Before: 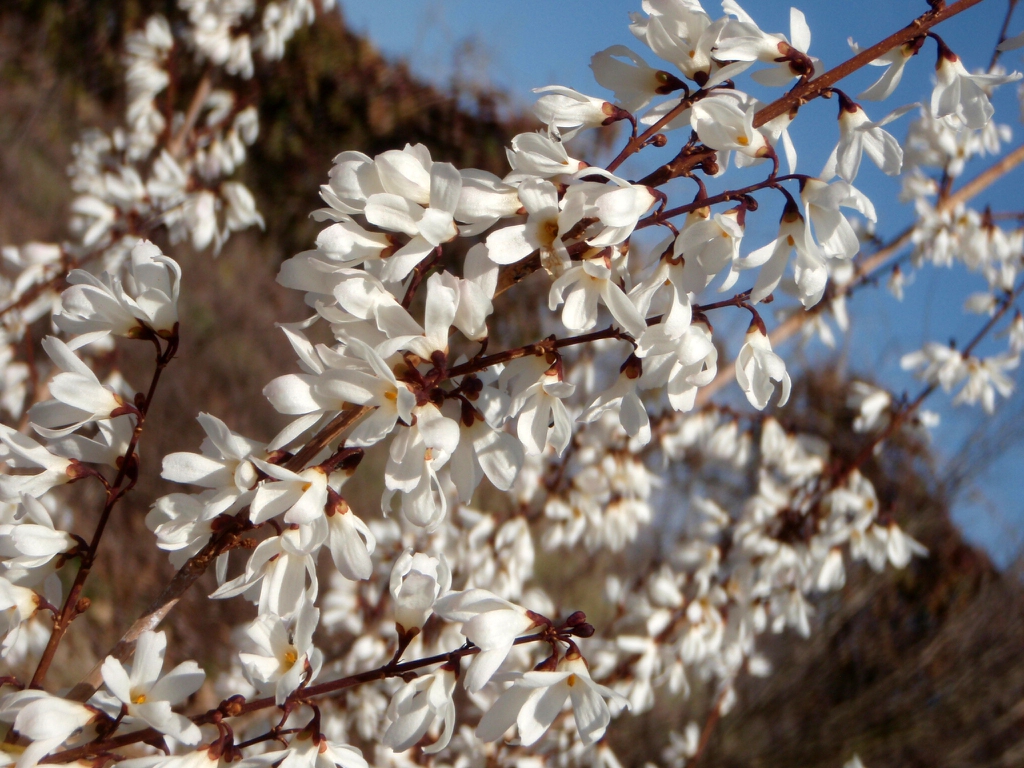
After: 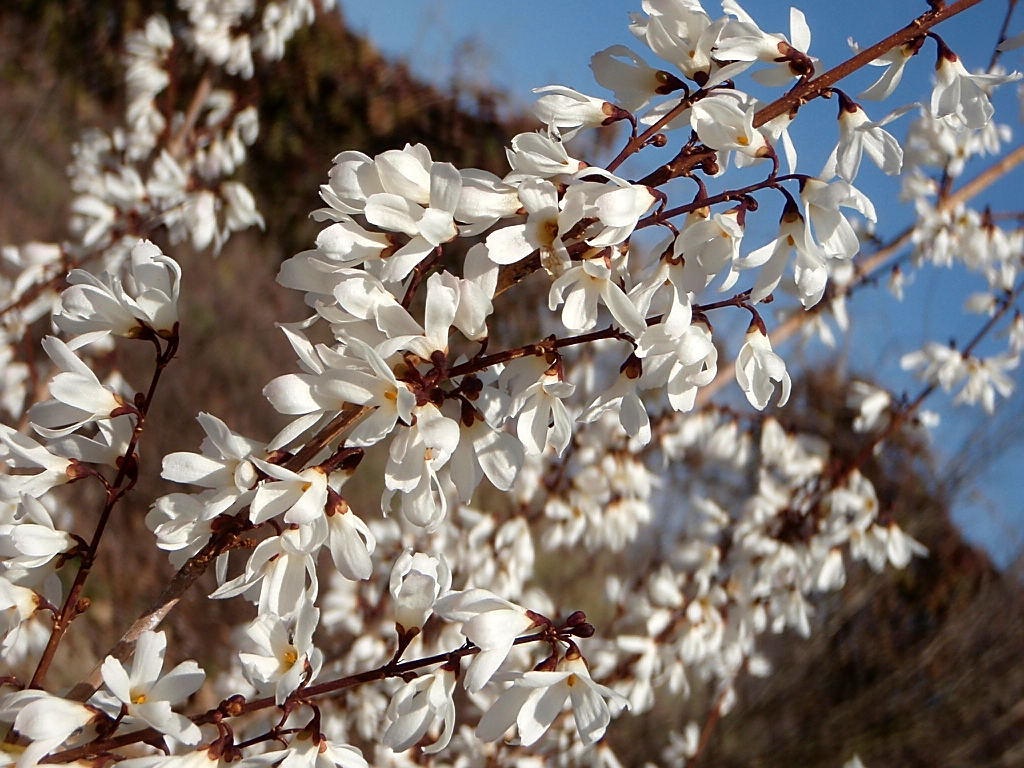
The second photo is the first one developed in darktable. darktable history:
sharpen: radius 1.379, amount 1.233, threshold 0.697
